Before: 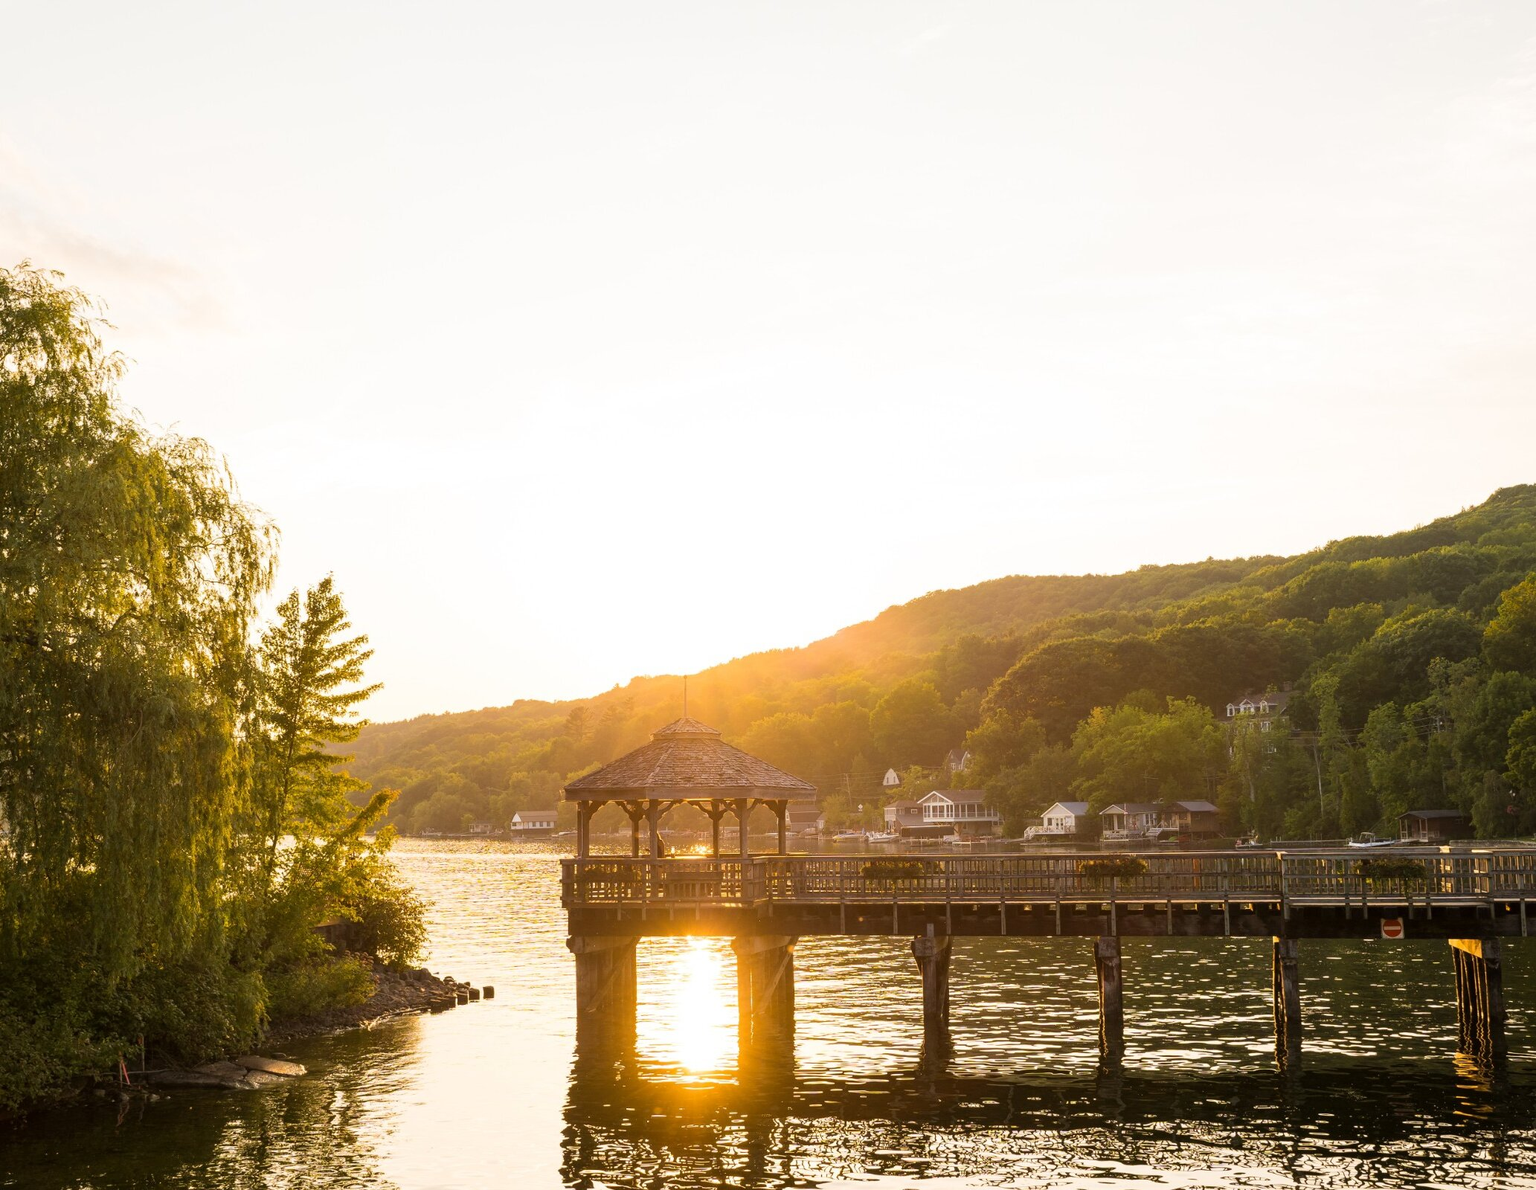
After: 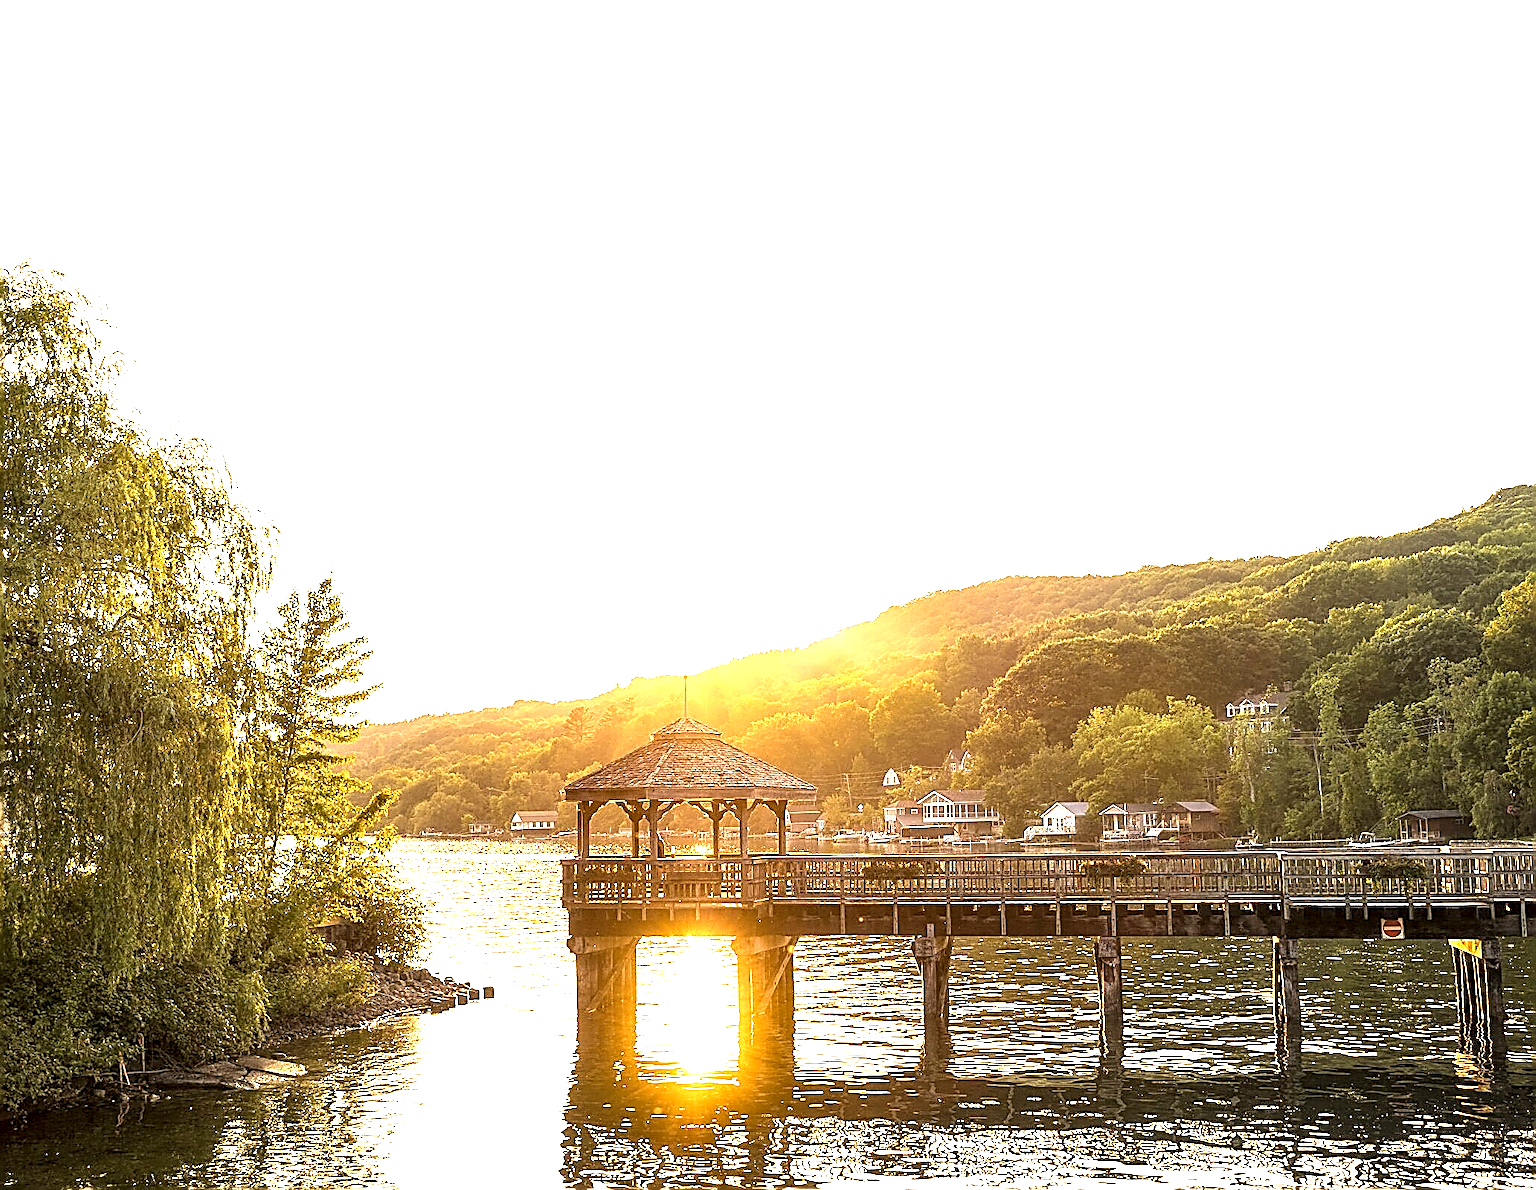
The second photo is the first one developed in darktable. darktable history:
sharpen: amount 2
local contrast: highlights 60%, shadows 60%, detail 160%
white balance: emerald 1
exposure: black level correction 0, exposure 1 EV, compensate highlight preservation false
